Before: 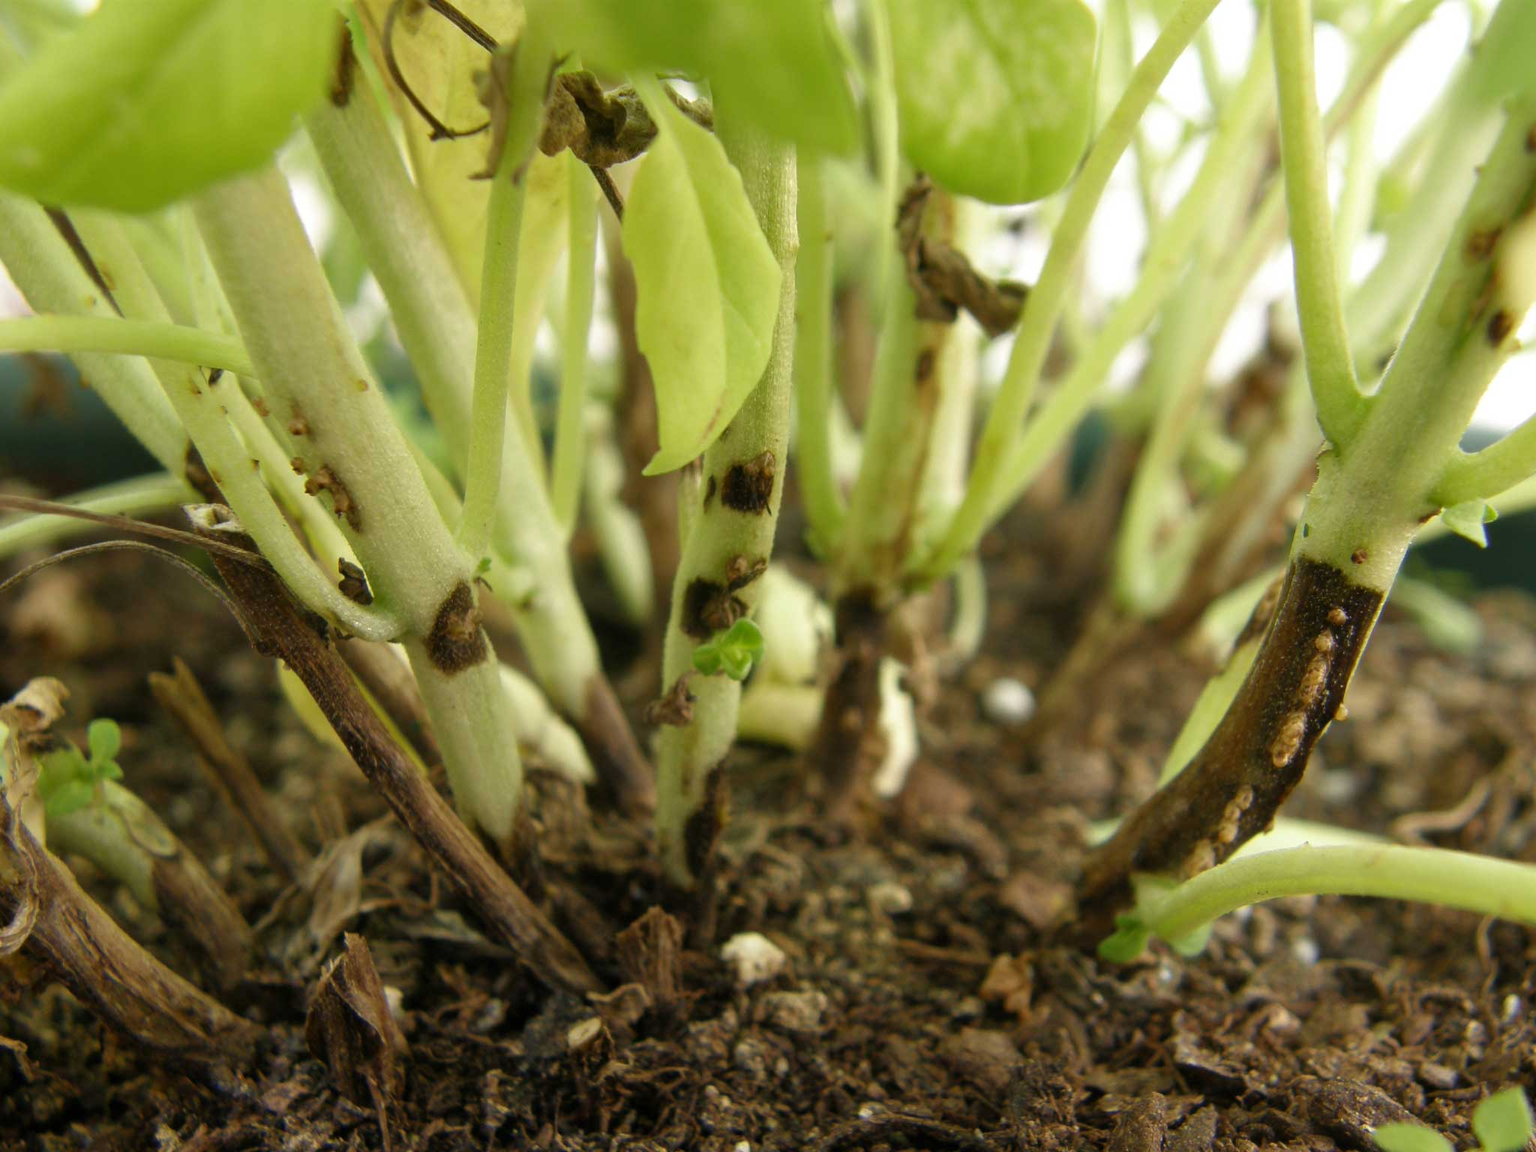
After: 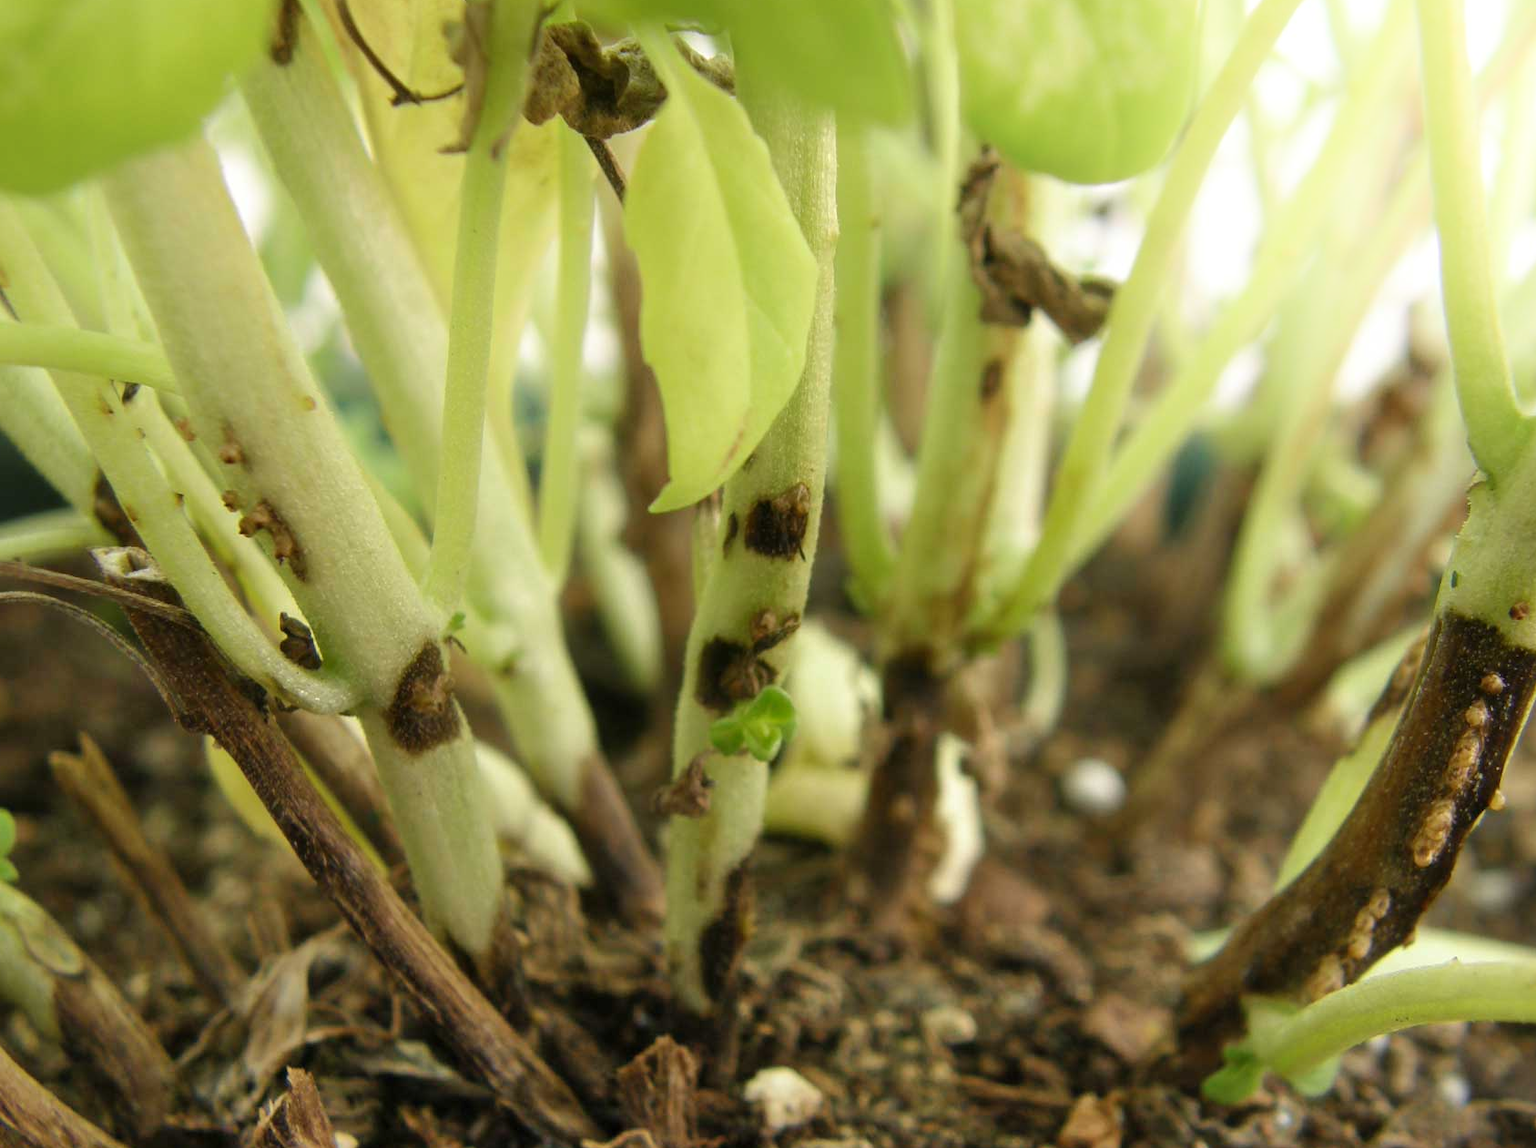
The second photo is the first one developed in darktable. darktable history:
levels: mode automatic
crop and rotate: left 7.057%, top 4.65%, right 10.542%, bottom 13.224%
shadows and highlights: highlights 69.9, soften with gaussian
